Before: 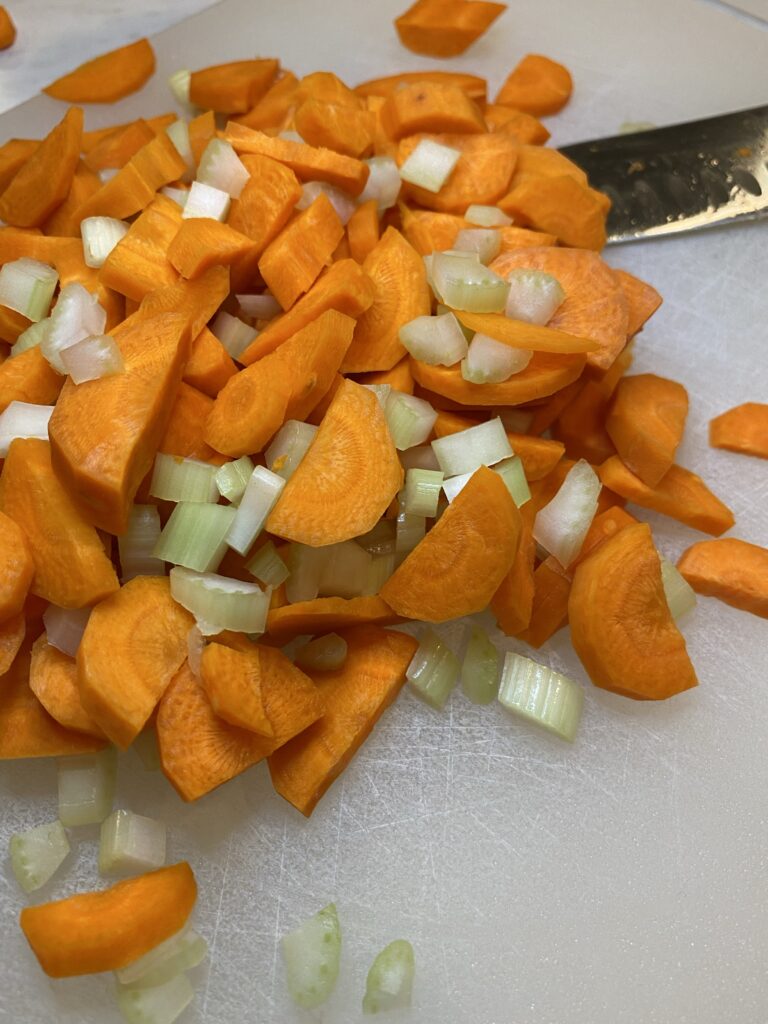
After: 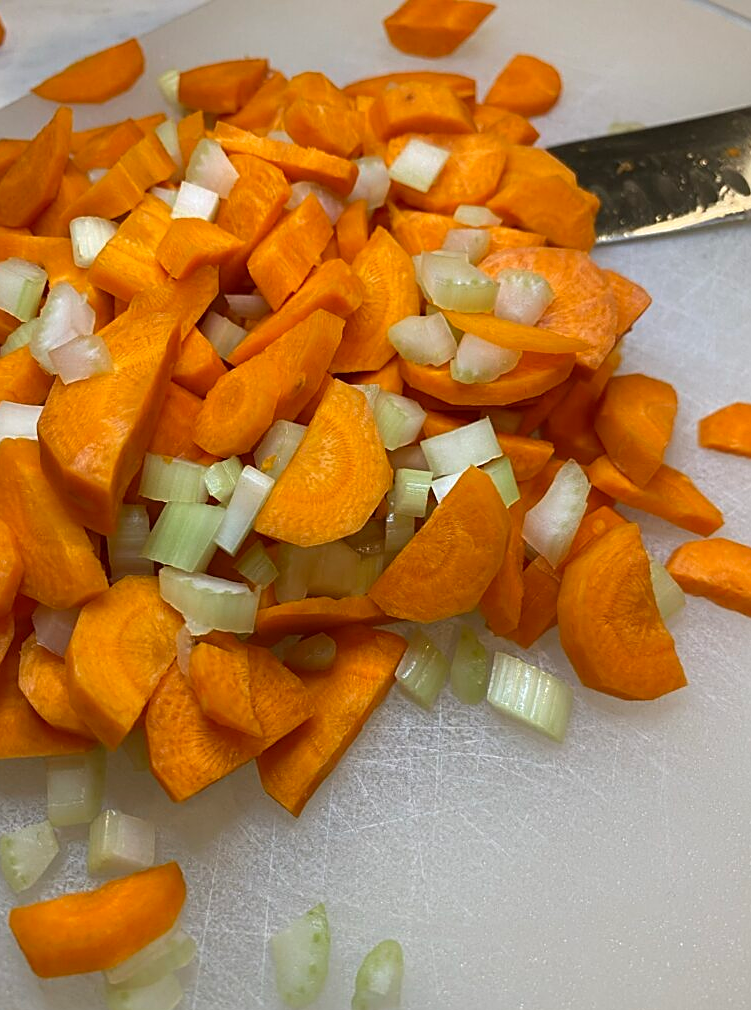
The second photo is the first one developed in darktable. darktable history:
sharpen: on, module defaults
crop and rotate: left 1.556%, right 0.594%, bottom 1.361%
